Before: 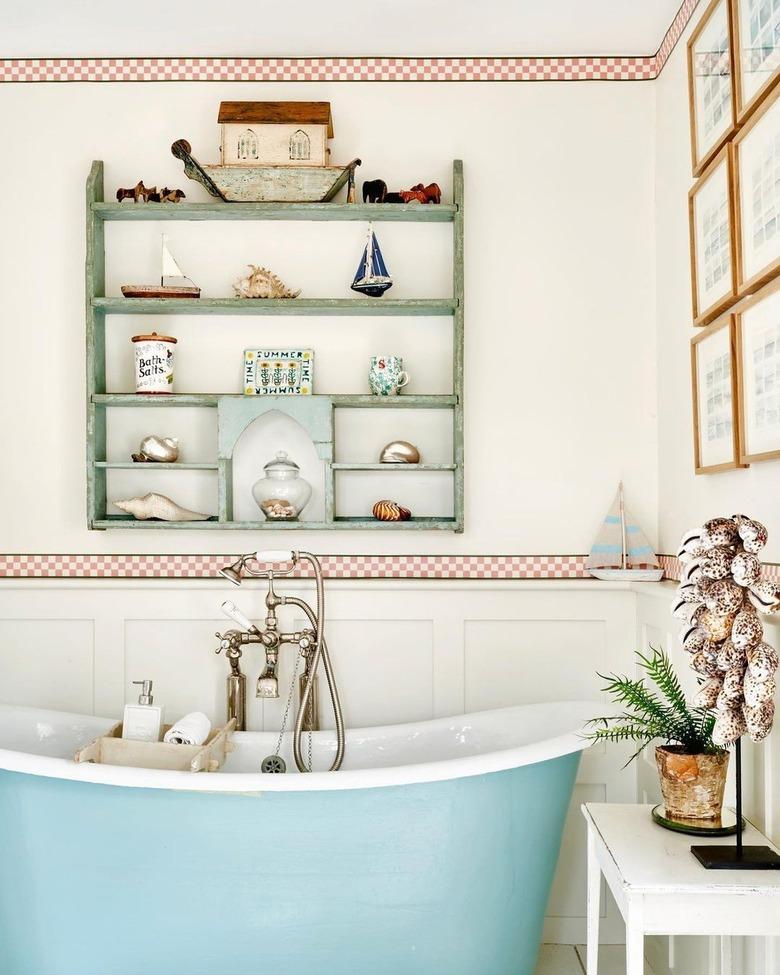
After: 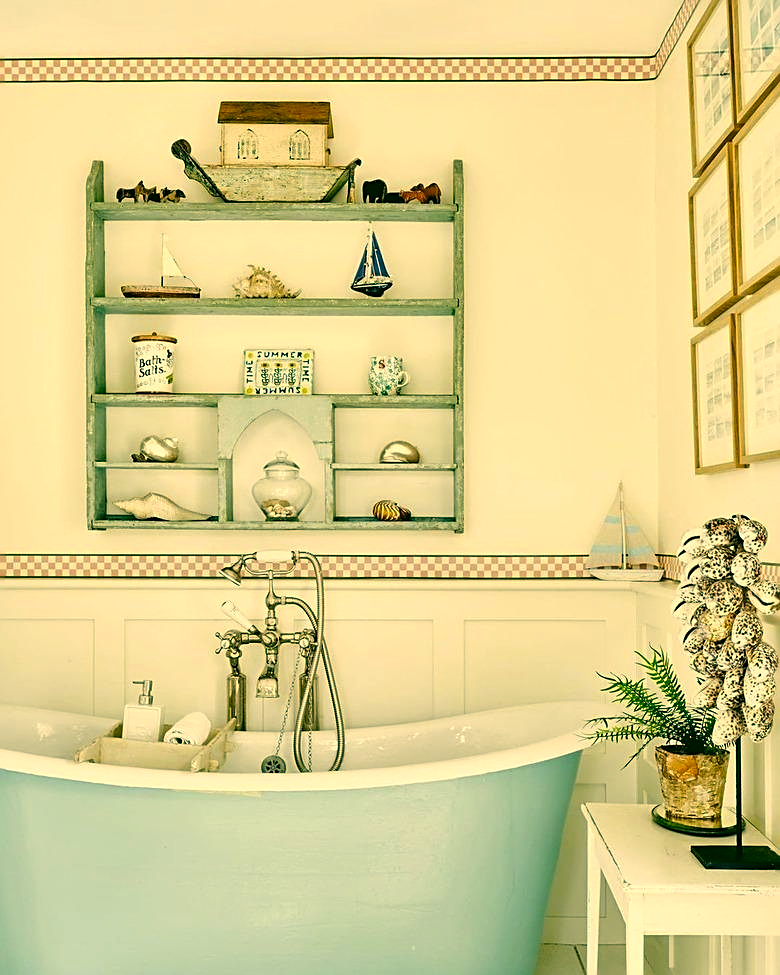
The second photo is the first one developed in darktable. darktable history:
sharpen: on, module defaults
color correction: highlights a* 5.62, highlights b* 33.57, shadows a* -25.86, shadows b* 4.02
